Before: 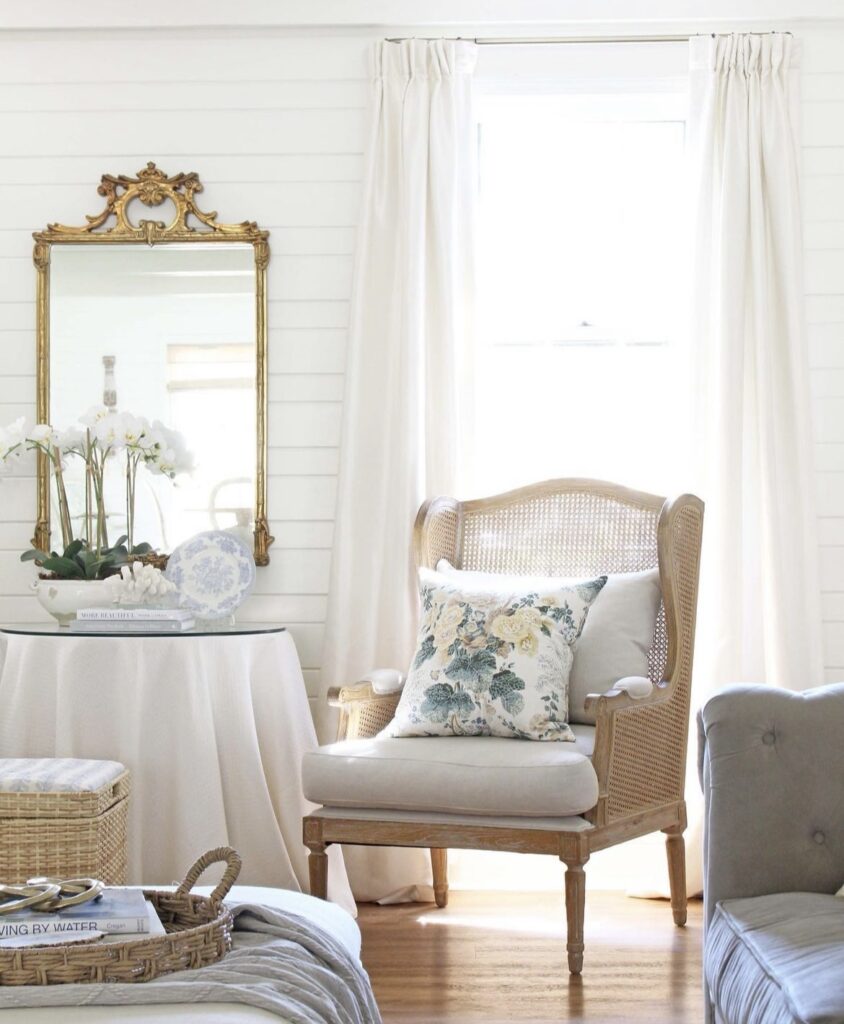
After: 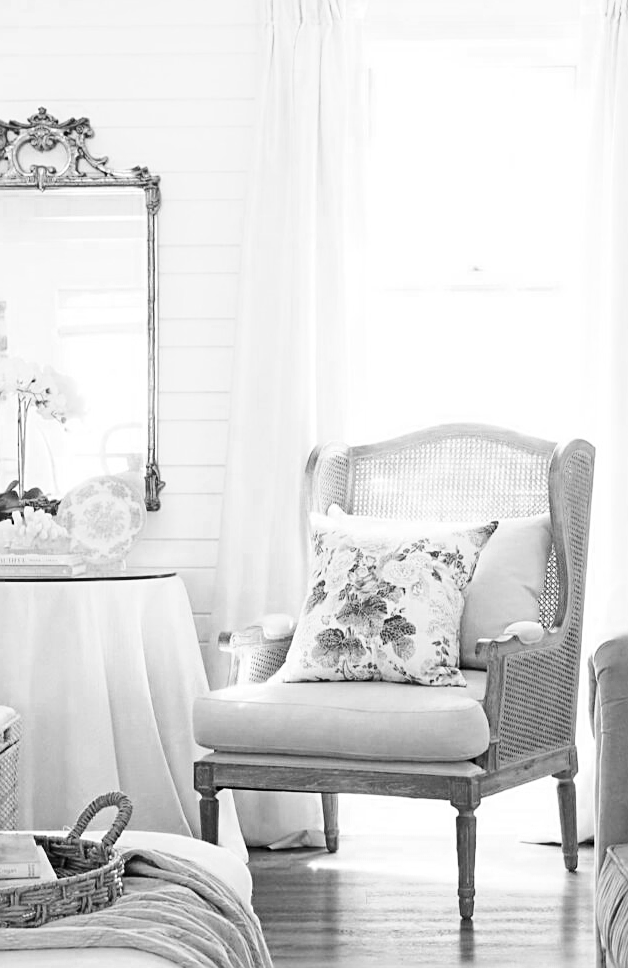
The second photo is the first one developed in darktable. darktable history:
base curve: curves: ch0 [(0, 0) (0.036, 0.025) (0.121, 0.166) (0.206, 0.329) (0.605, 0.79) (1, 1)], preserve colors none
color zones: curves: ch0 [(0.002, 0.593) (0.143, 0.417) (0.285, 0.541) (0.455, 0.289) (0.608, 0.327) (0.727, 0.283) (0.869, 0.571) (1, 0.603)]; ch1 [(0, 0) (0.143, 0) (0.286, 0) (0.429, 0) (0.571, 0) (0.714, 0) (0.857, 0)]
sharpen: on, module defaults
color balance rgb: linear chroma grading › mid-tones 7.894%, perceptual saturation grading › global saturation 29.401%
crop and rotate: left 12.942%, top 5.423%, right 12.557%
